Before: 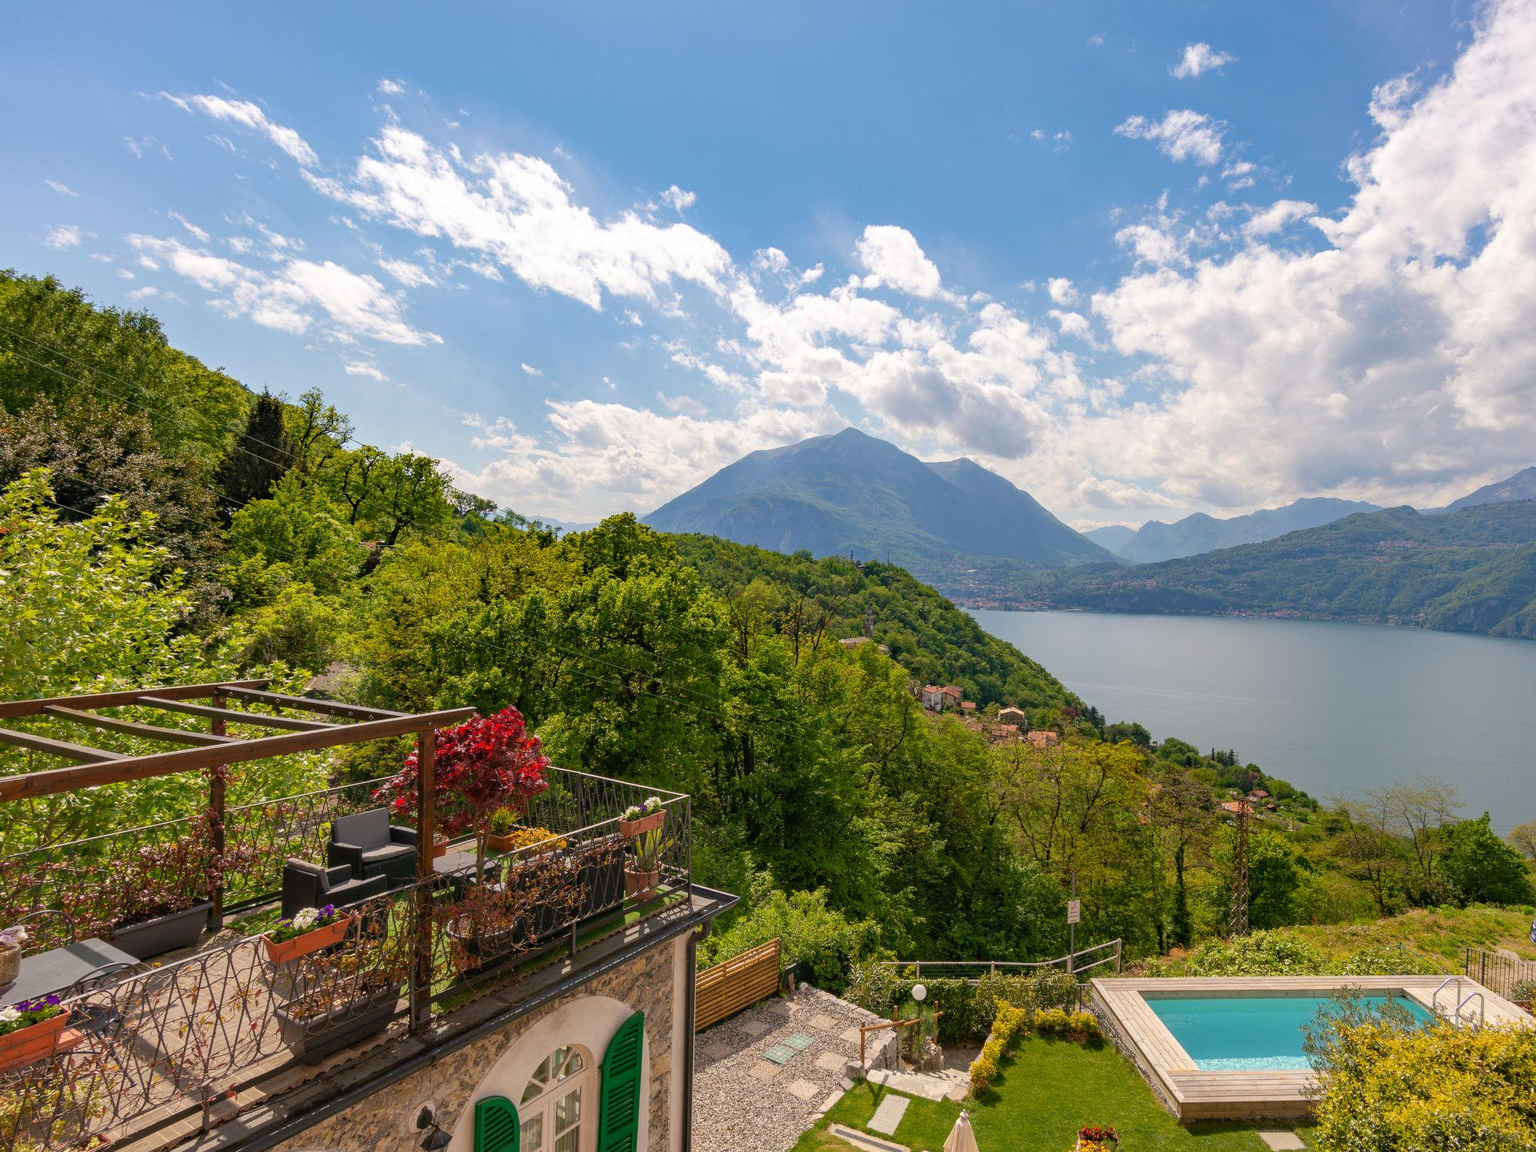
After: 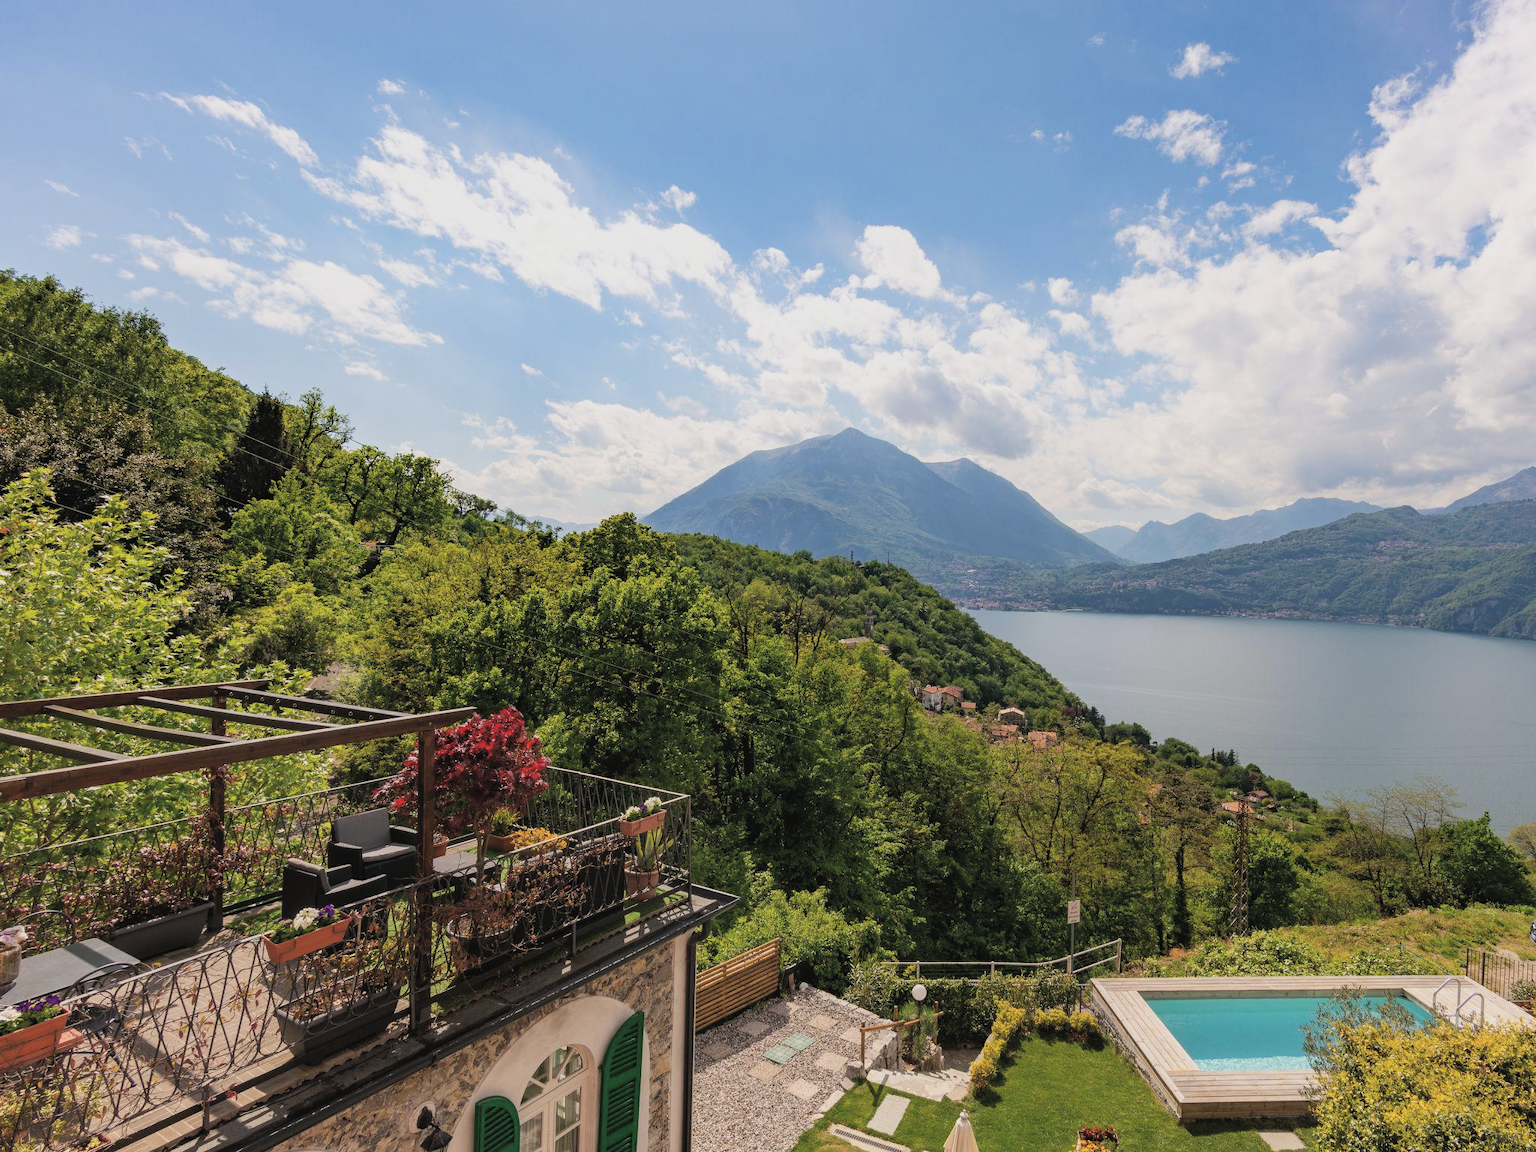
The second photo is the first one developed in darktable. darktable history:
shadows and highlights: shadows -0.719, highlights 41.99
filmic rgb: black relative exposure -5.11 EV, white relative exposure 3.99 EV, hardness 2.89, contrast 1.298, highlights saturation mix -29.52%
exposure: black level correction -0.025, exposure -0.117 EV, compensate exposure bias true, compensate highlight preservation false
